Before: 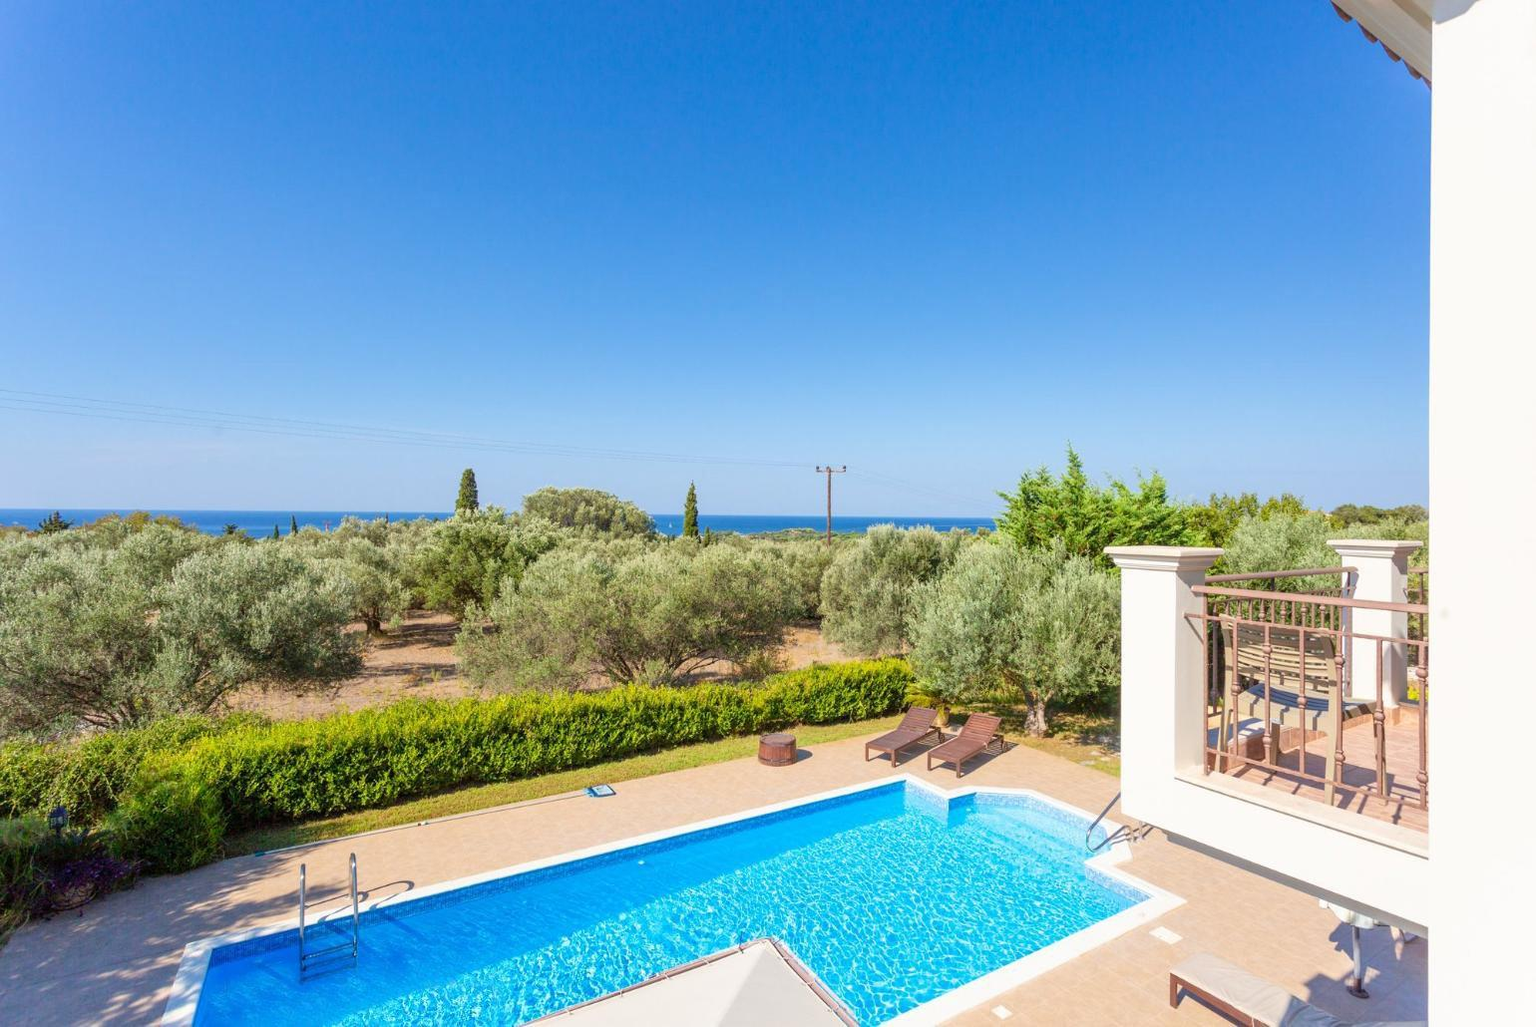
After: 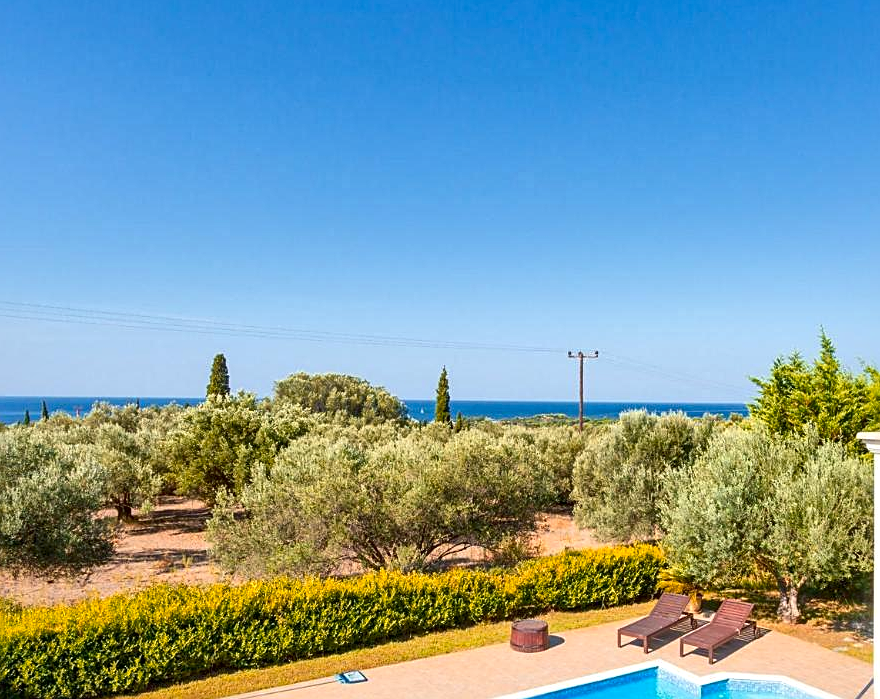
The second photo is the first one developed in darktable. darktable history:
color zones: curves: ch1 [(0.24, 0.634) (0.75, 0.5)]; ch2 [(0.253, 0.437) (0.745, 0.491)]
sharpen: on, module defaults
local contrast: mode bilateral grid, contrast 24, coarseness 48, detail 152%, midtone range 0.2
crop: left 16.243%, top 11.332%, right 26.168%, bottom 20.708%
